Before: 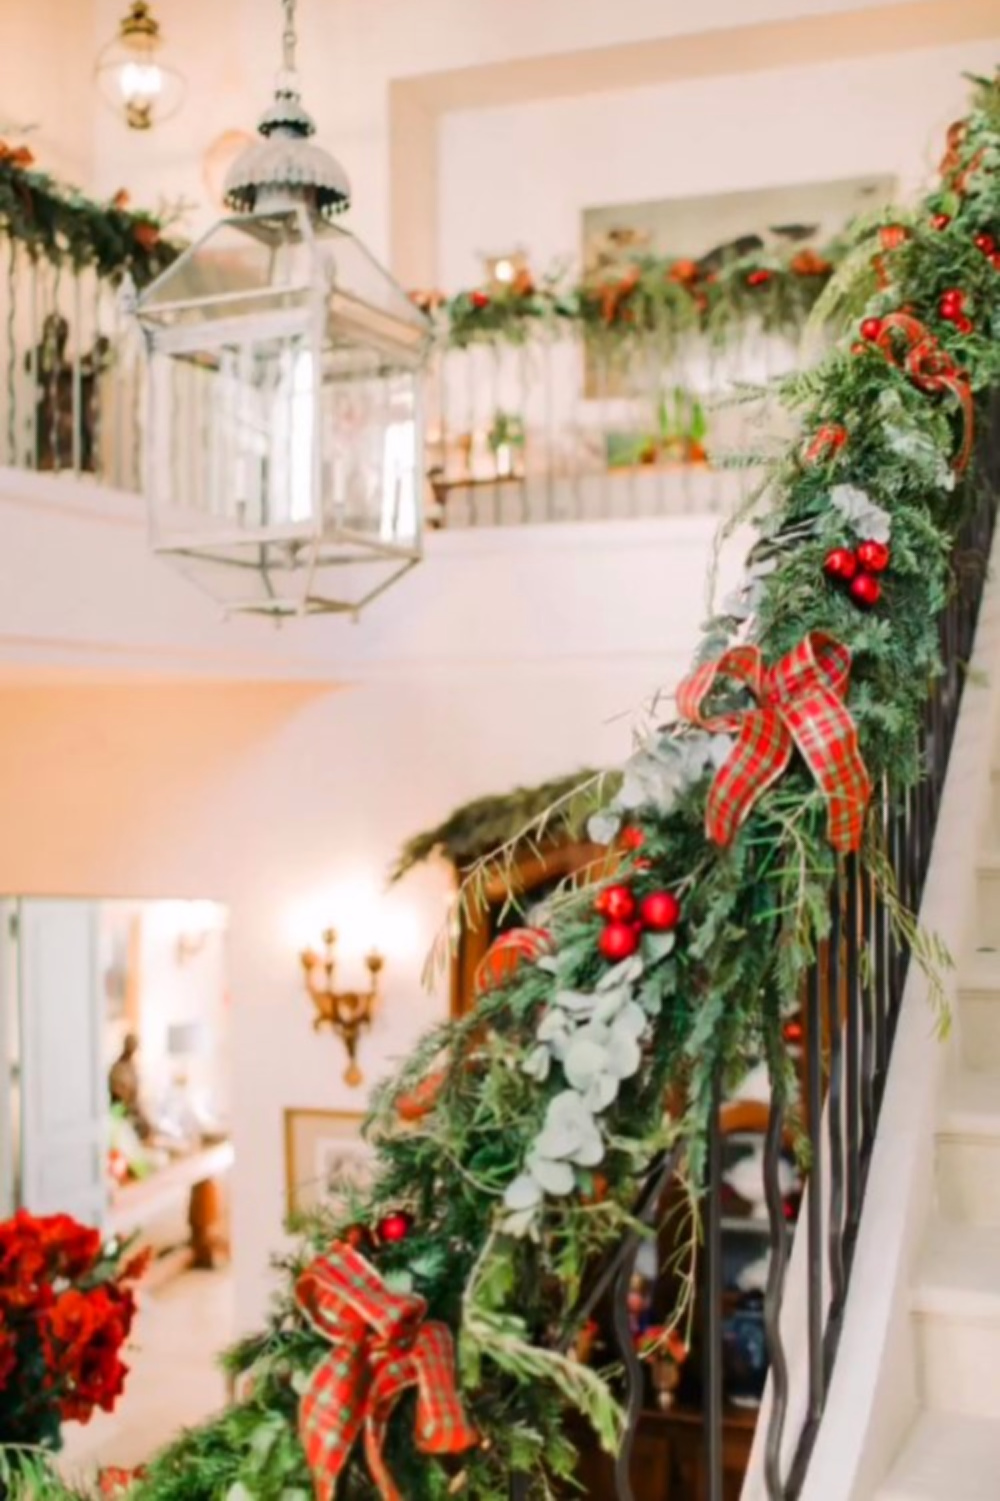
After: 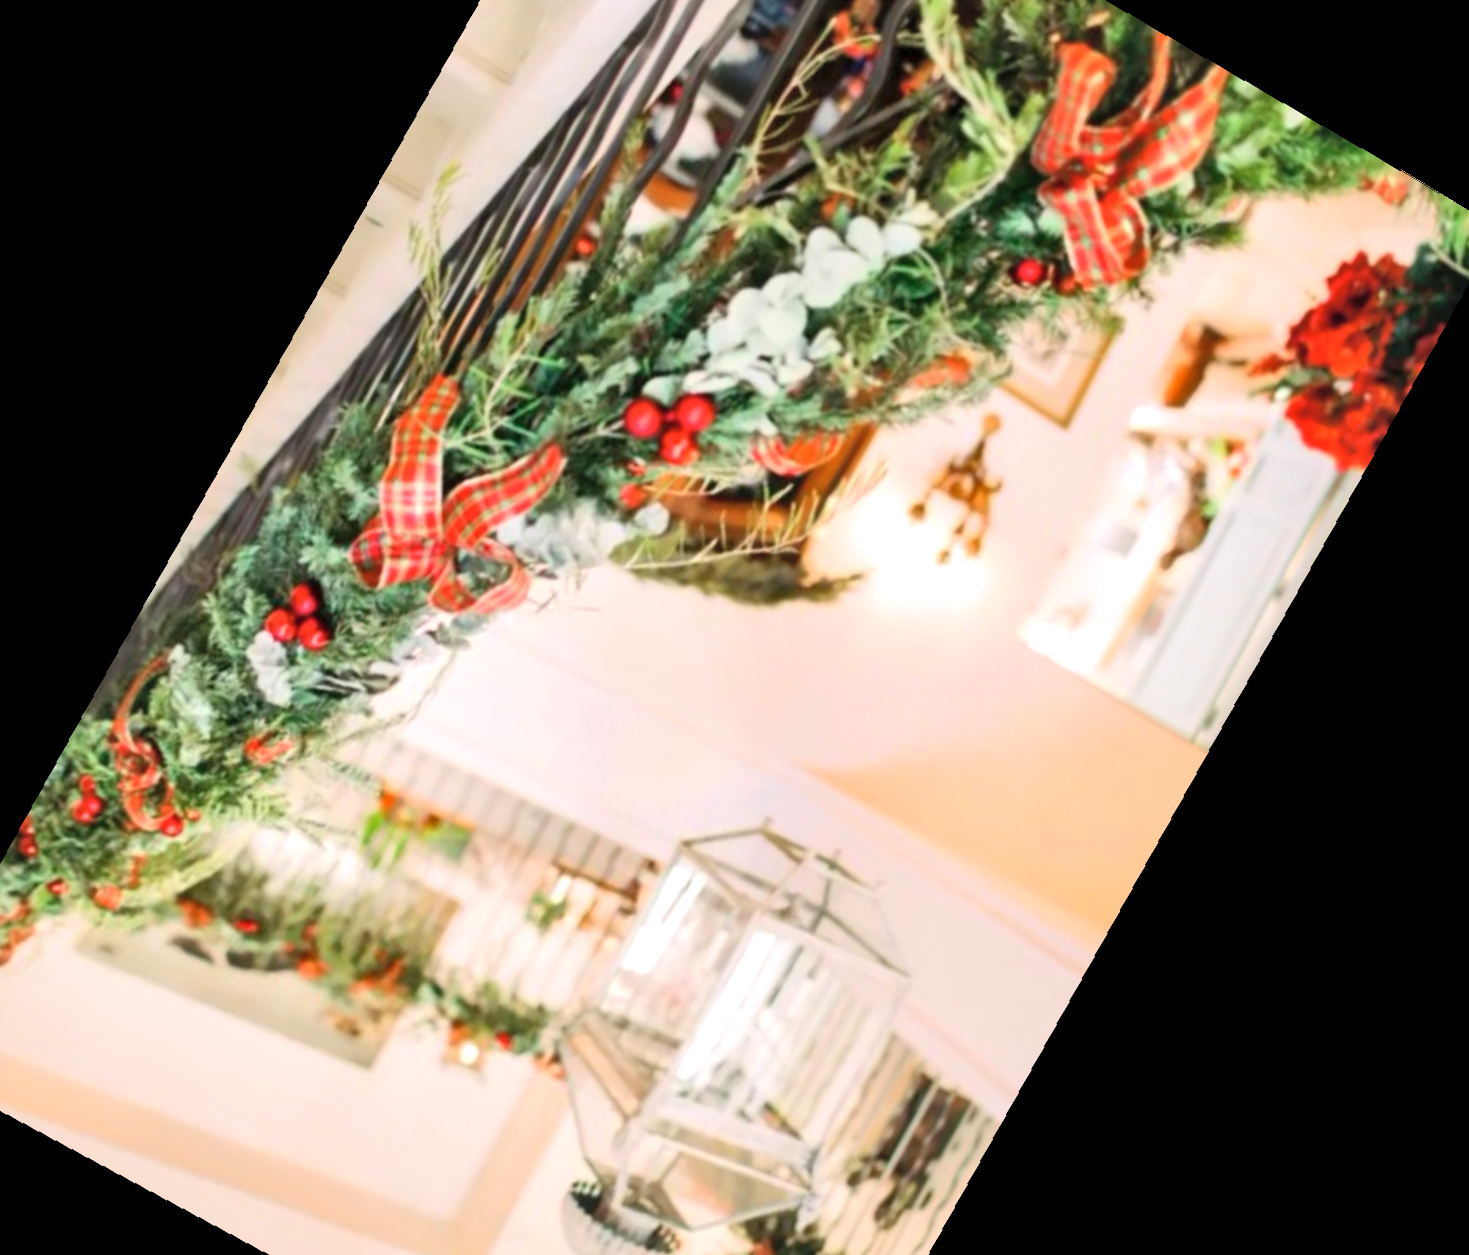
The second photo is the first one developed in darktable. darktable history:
crop and rotate: angle 148.68°, left 9.111%, top 15.603%, right 4.588%, bottom 17.041%
local contrast: mode bilateral grid, contrast 25, coarseness 60, detail 151%, midtone range 0.2
rotate and perspective: rotation -2.22°, lens shift (horizontal) -0.022, automatic cropping off
contrast brightness saturation: contrast 0.1, brightness 0.3, saturation 0.14
